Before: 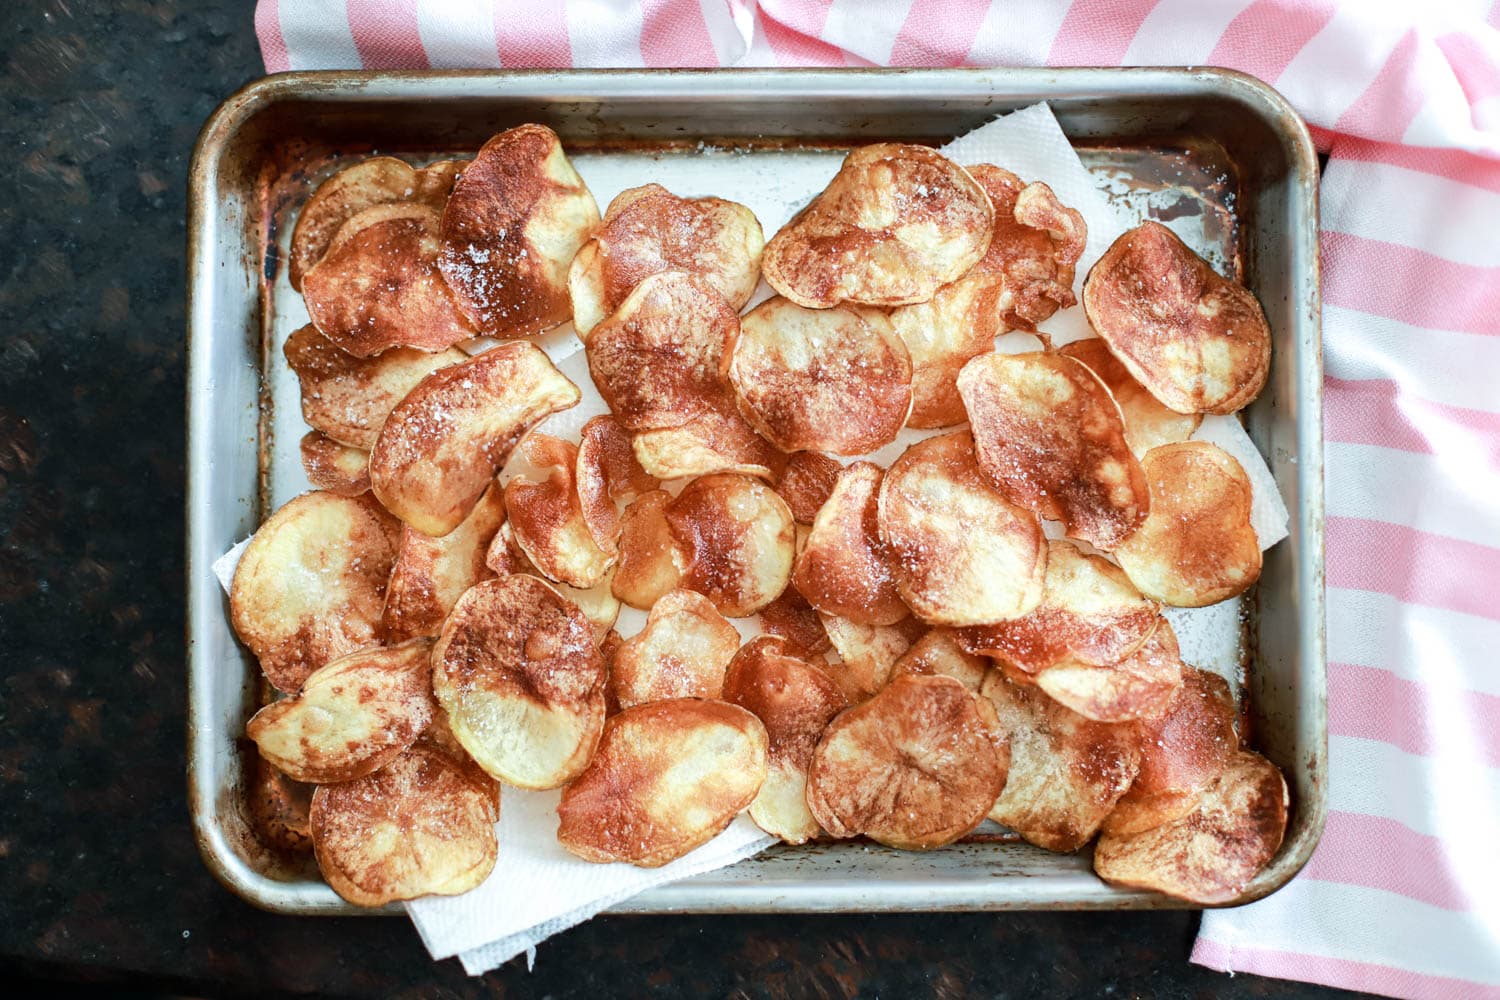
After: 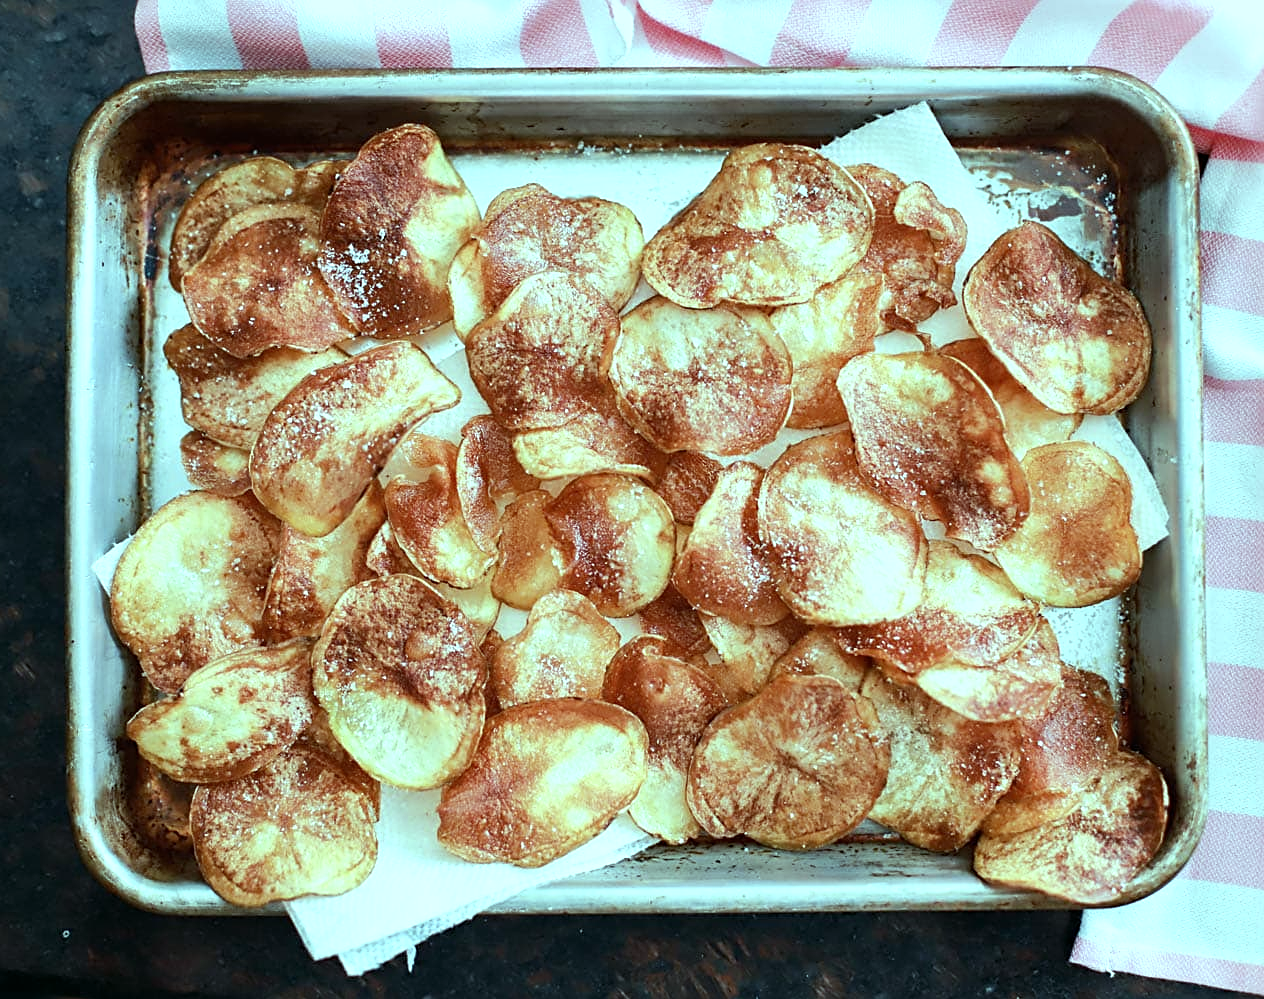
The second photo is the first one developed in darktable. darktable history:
color balance: mode lift, gamma, gain (sRGB), lift [0.997, 0.979, 1.021, 1.011], gamma [1, 1.084, 0.916, 0.998], gain [1, 0.87, 1.13, 1.101], contrast 4.55%, contrast fulcrum 38.24%, output saturation 104.09%
sharpen: on, module defaults
crop: left 8.026%, right 7.374%
